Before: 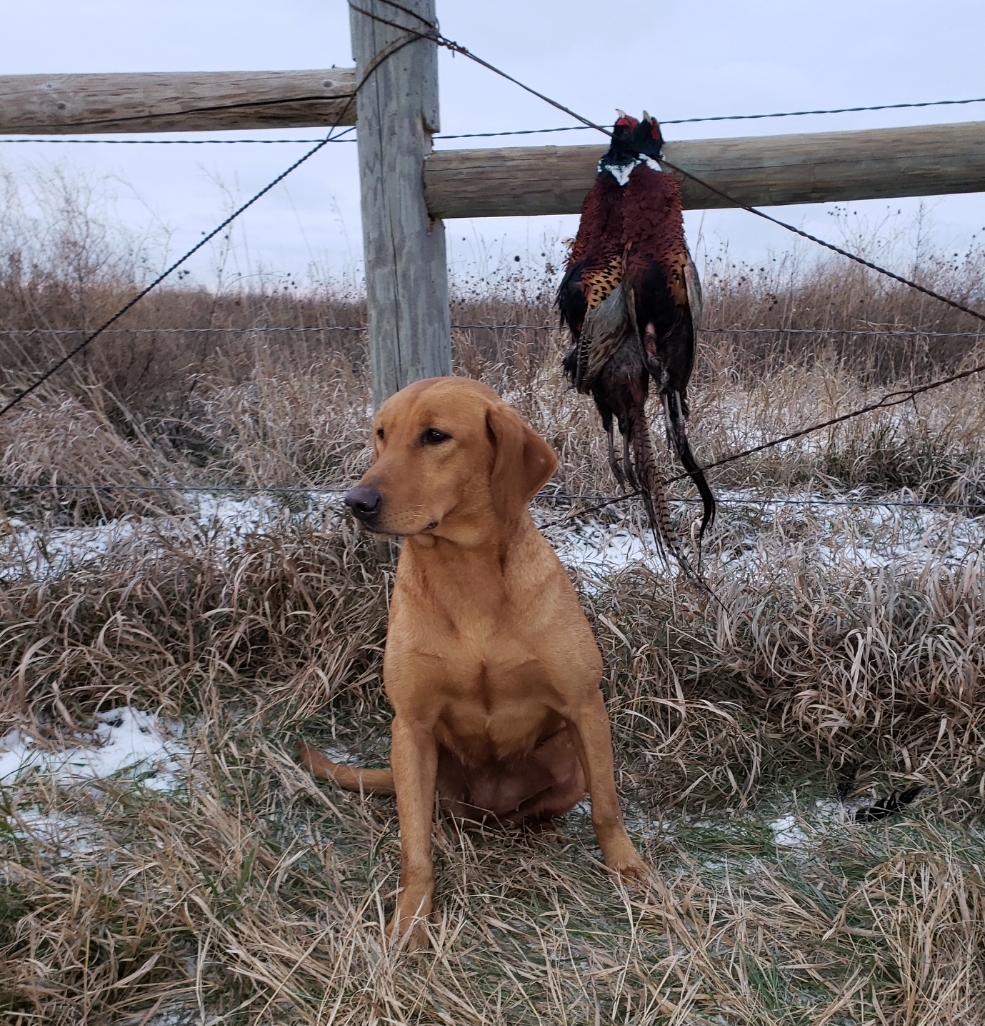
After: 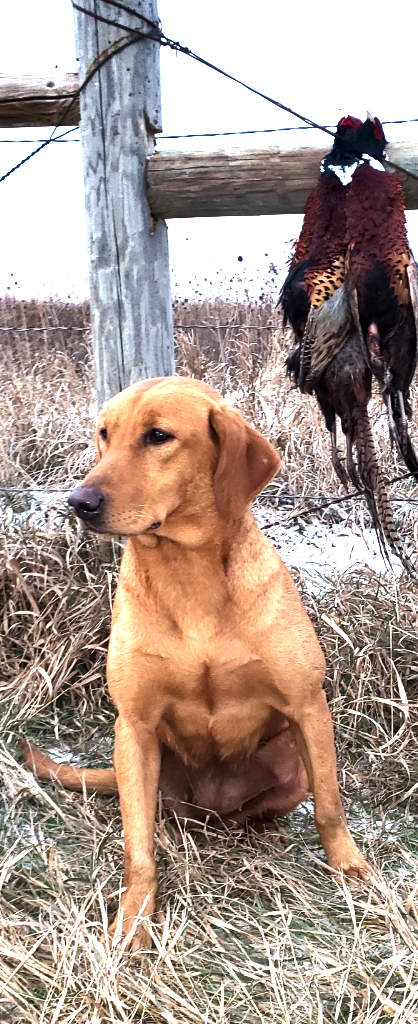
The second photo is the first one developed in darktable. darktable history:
shadows and highlights: shadows 29.8, highlights -30.46, low approximation 0.01, soften with gaussian
exposure: exposure 1.258 EV, compensate exposure bias true, compensate highlight preservation false
color balance rgb: perceptual saturation grading › global saturation 0.514%, perceptual brilliance grading › global brilliance -5.797%, perceptual brilliance grading › highlights 24.22%, perceptual brilliance grading › mid-tones 6.88%, perceptual brilliance grading › shadows -4.516%
crop: left 28.196%, right 29.296%
